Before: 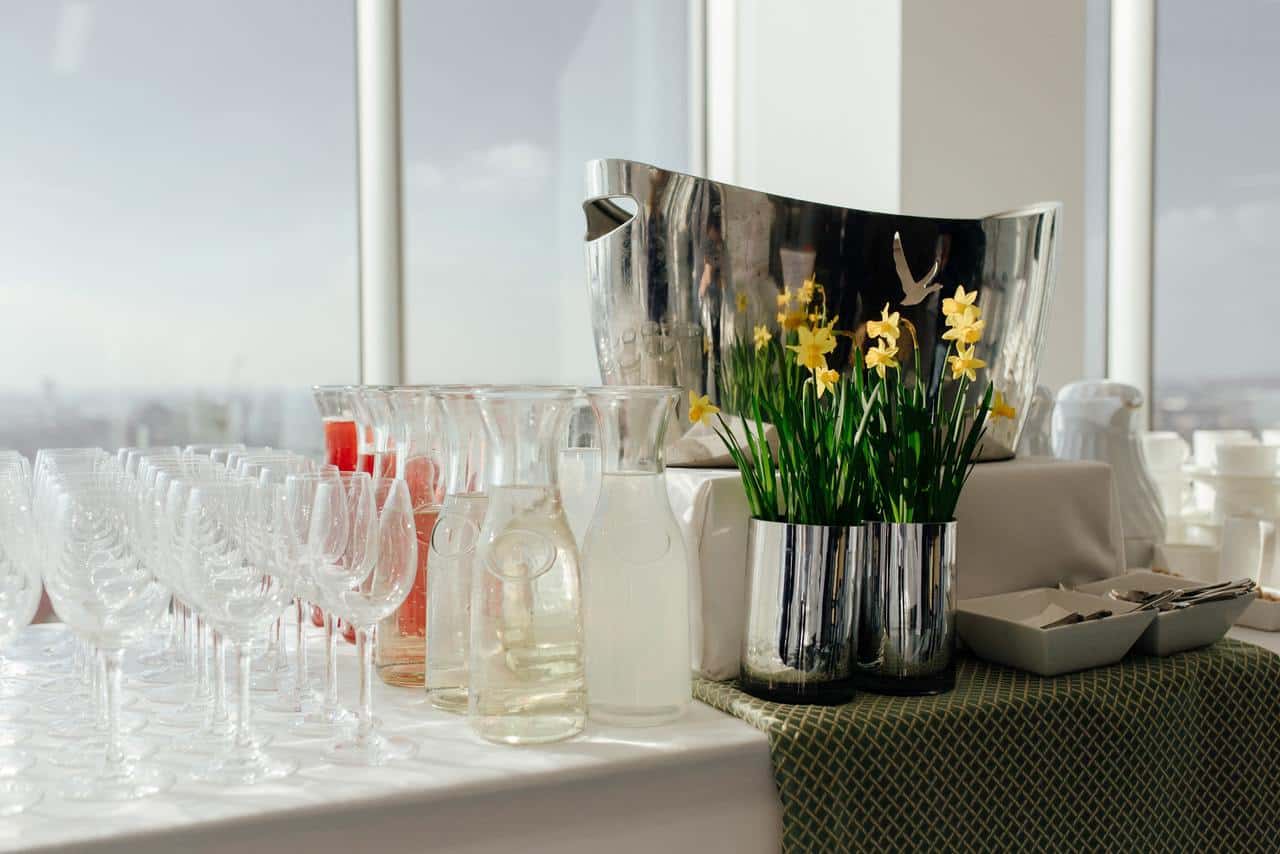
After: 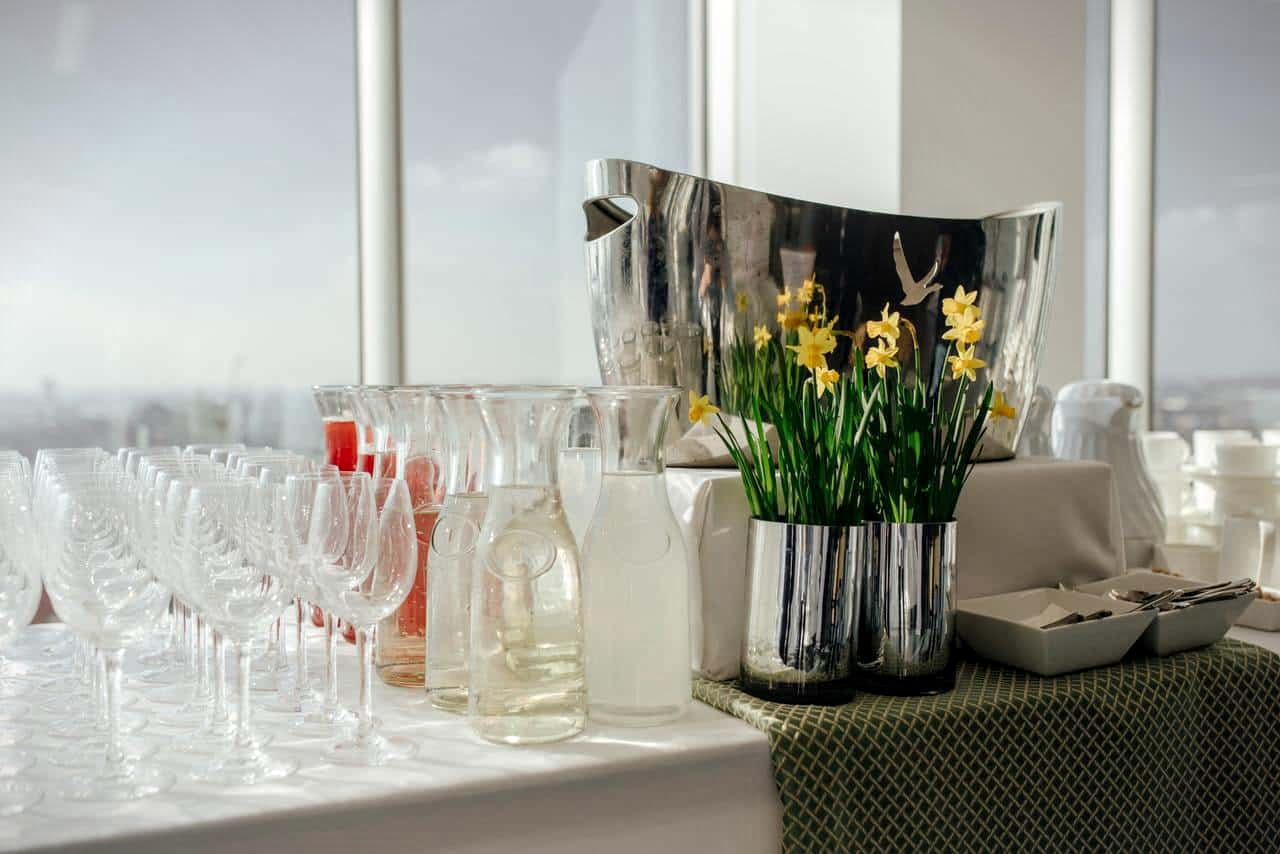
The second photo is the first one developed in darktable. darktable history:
local contrast: on, module defaults
vignetting: fall-off start 100.28%, width/height ratio 1.321
